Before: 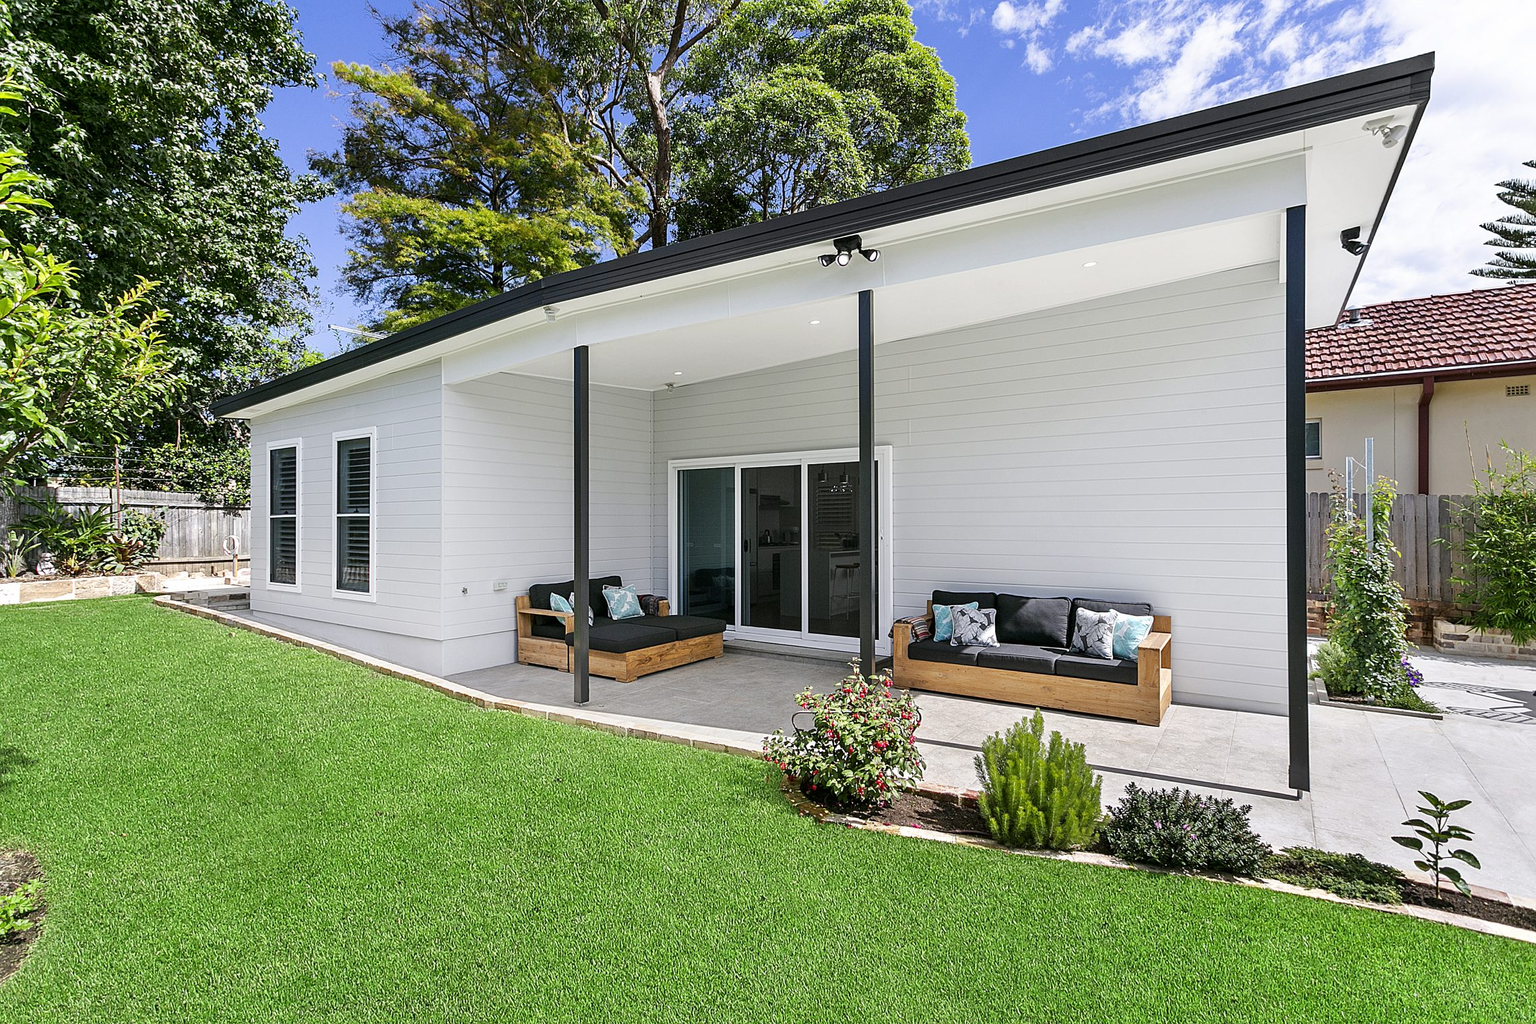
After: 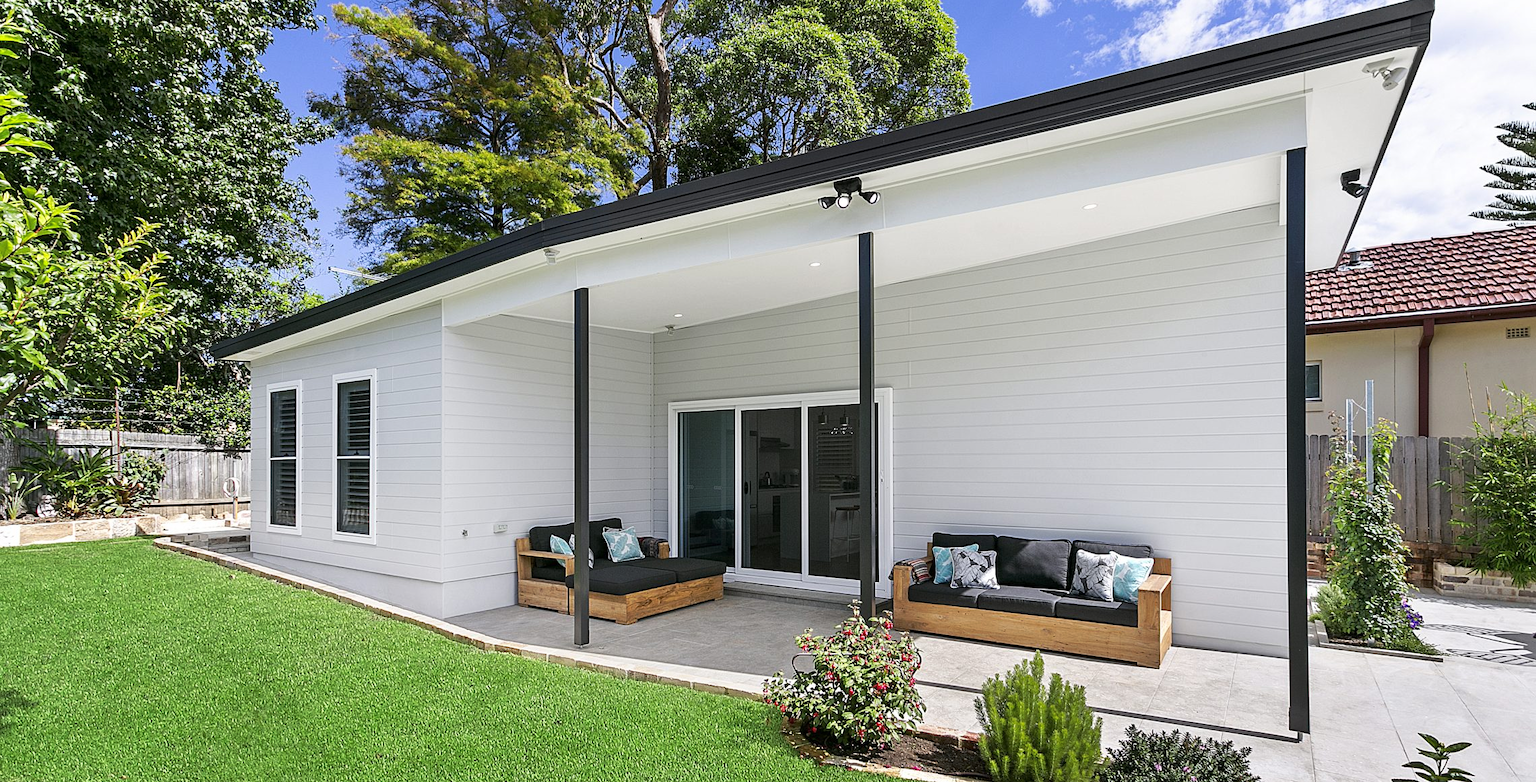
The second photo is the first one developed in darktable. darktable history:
tone curve: curves: ch0 [(0, 0) (0.003, 0.003) (0.011, 0.015) (0.025, 0.031) (0.044, 0.056) (0.069, 0.083) (0.1, 0.113) (0.136, 0.145) (0.177, 0.184) (0.224, 0.225) (0.277, 0.275) (0.335, 0.327) (0.399, 0.385) (0.468, 0.447) (0.543, 0.528) (0.623, 0.611) (0.709, 0.703) (0.801, 0.802) (0.898, 0.902) (1, 1)], preserve colors none
crop: top 5.69%, bottom 17.775%
